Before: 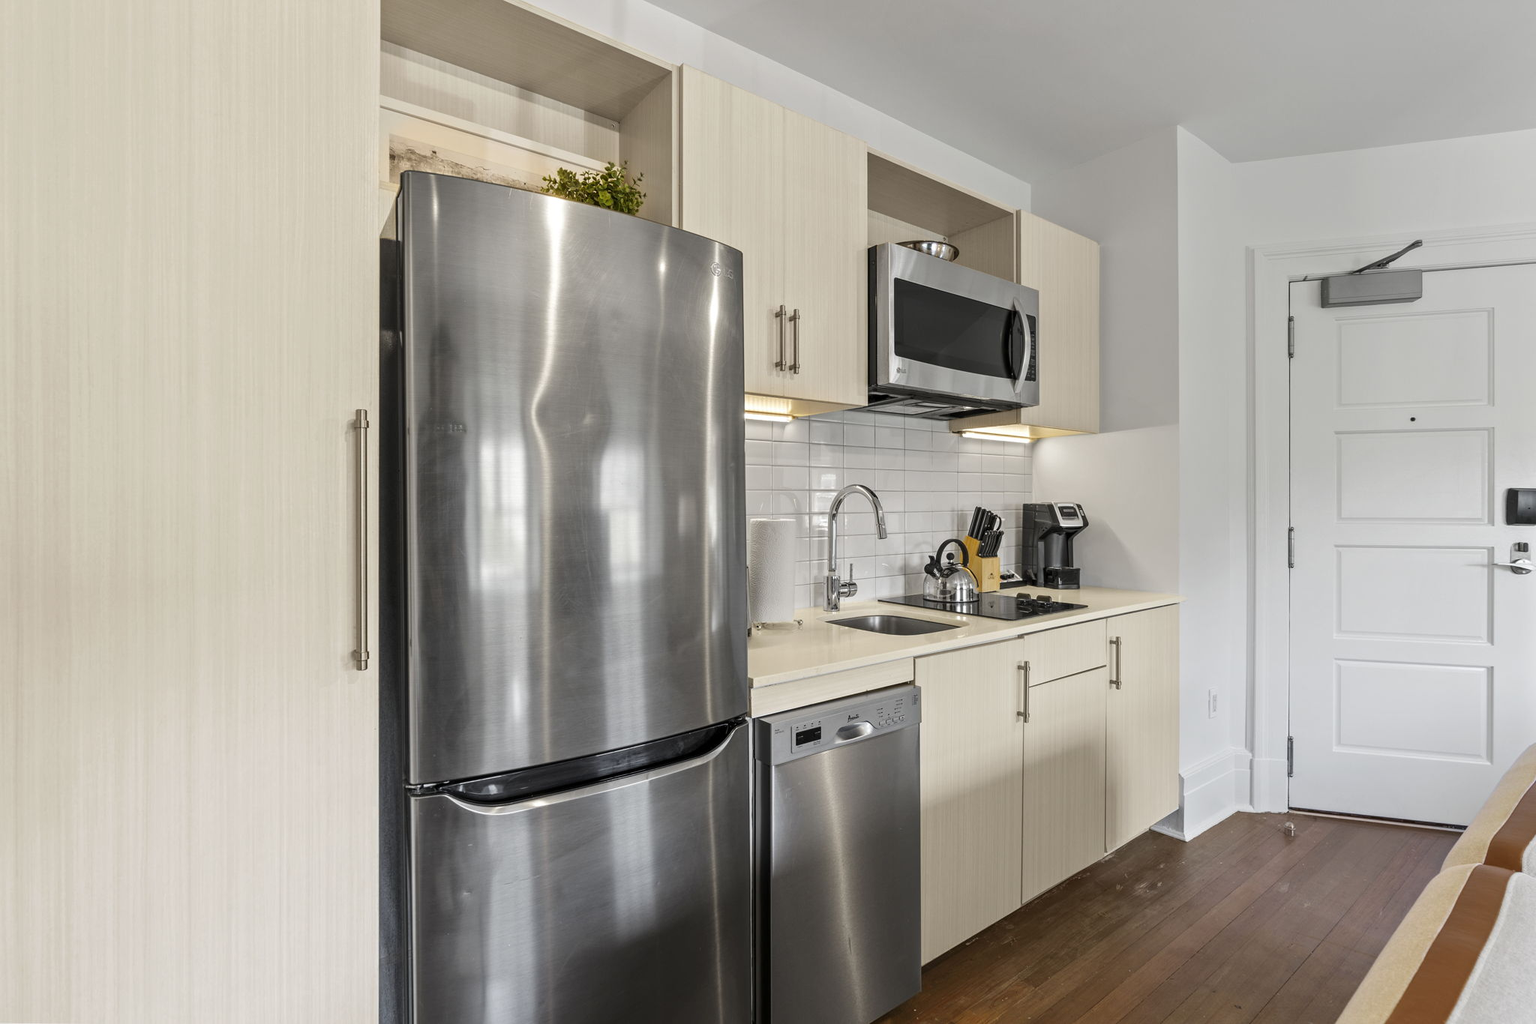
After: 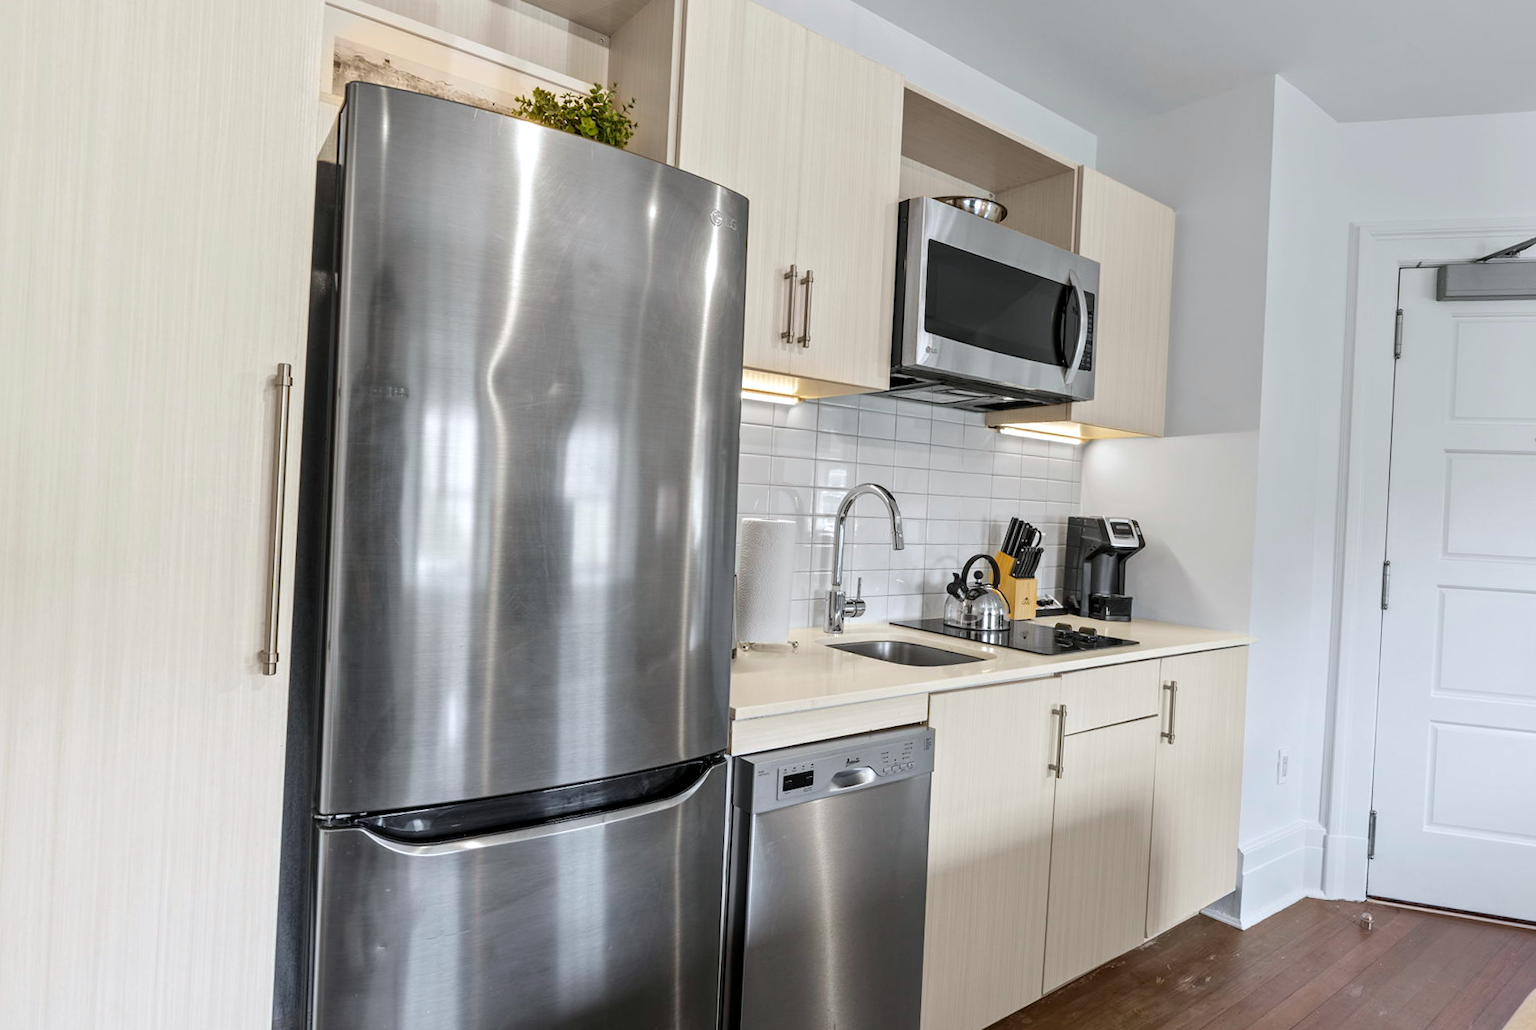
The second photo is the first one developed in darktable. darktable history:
crop and rotate: angle -2.93°, left 5.31%, top 5.193%, right 4.694%, bottom 4.23%
exposure: exposure 0.128 EV, compensate exposure bias true, compensate highlight preservation false
color calibration: x 0.354, y 0.369, temperature 4678.04 K
